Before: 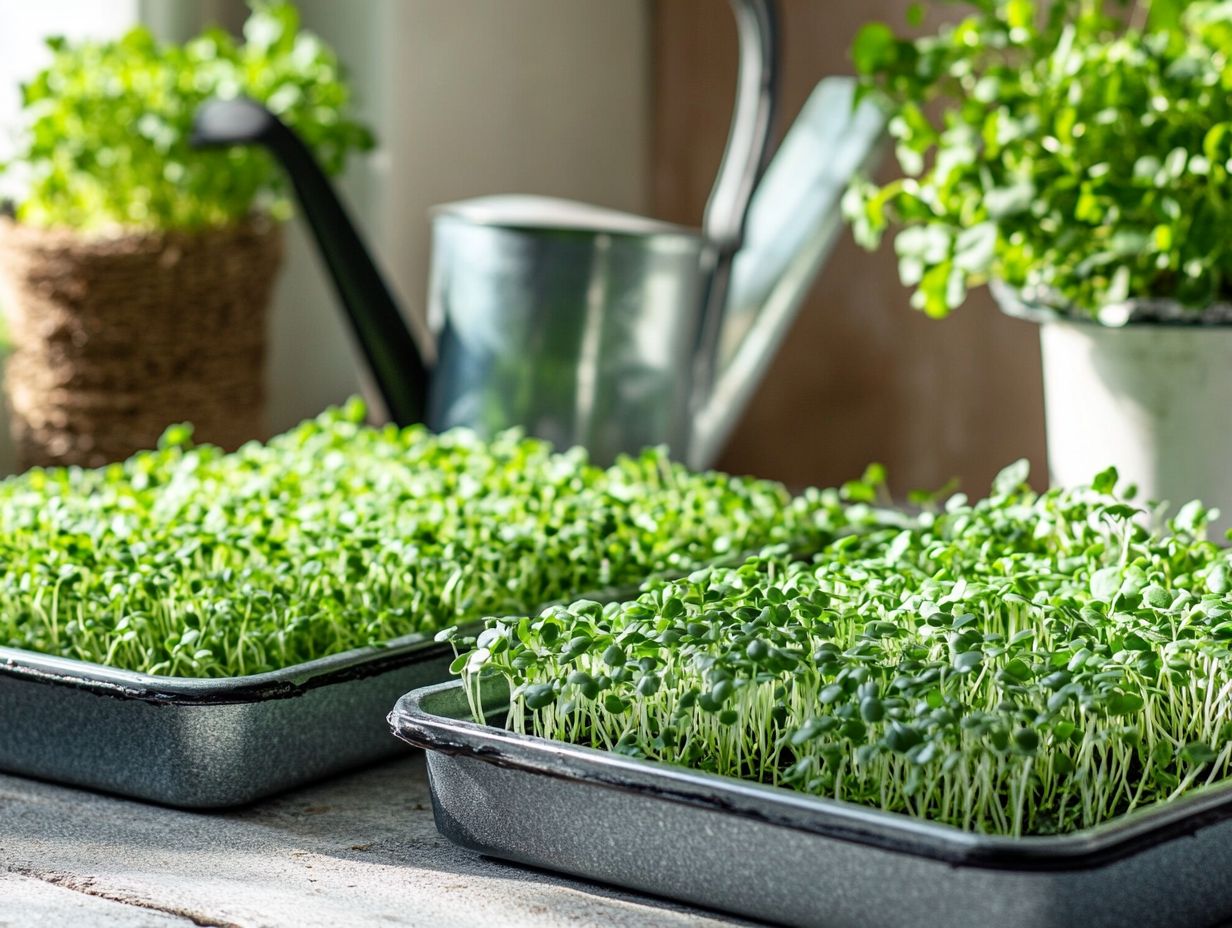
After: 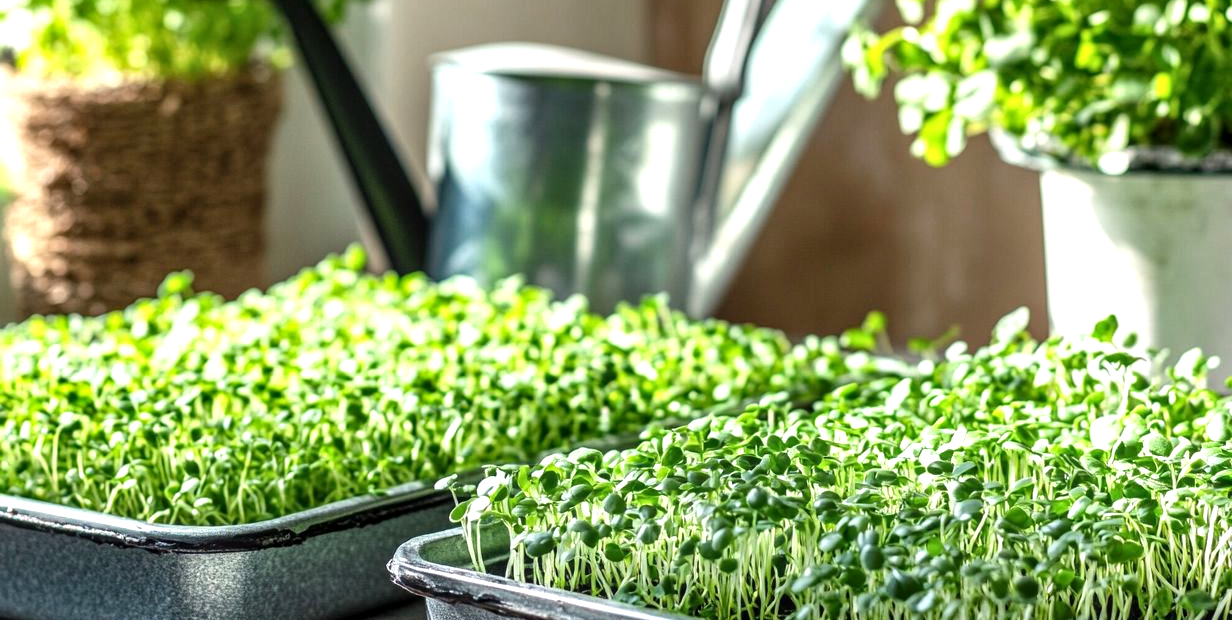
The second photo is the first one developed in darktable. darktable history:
exposure: exposure 0.573 EV, compensate exposure bias true, compensate highlight preservation false
local contrast: on, module defaults
crop: top 16.393%, bottom 16.759%
